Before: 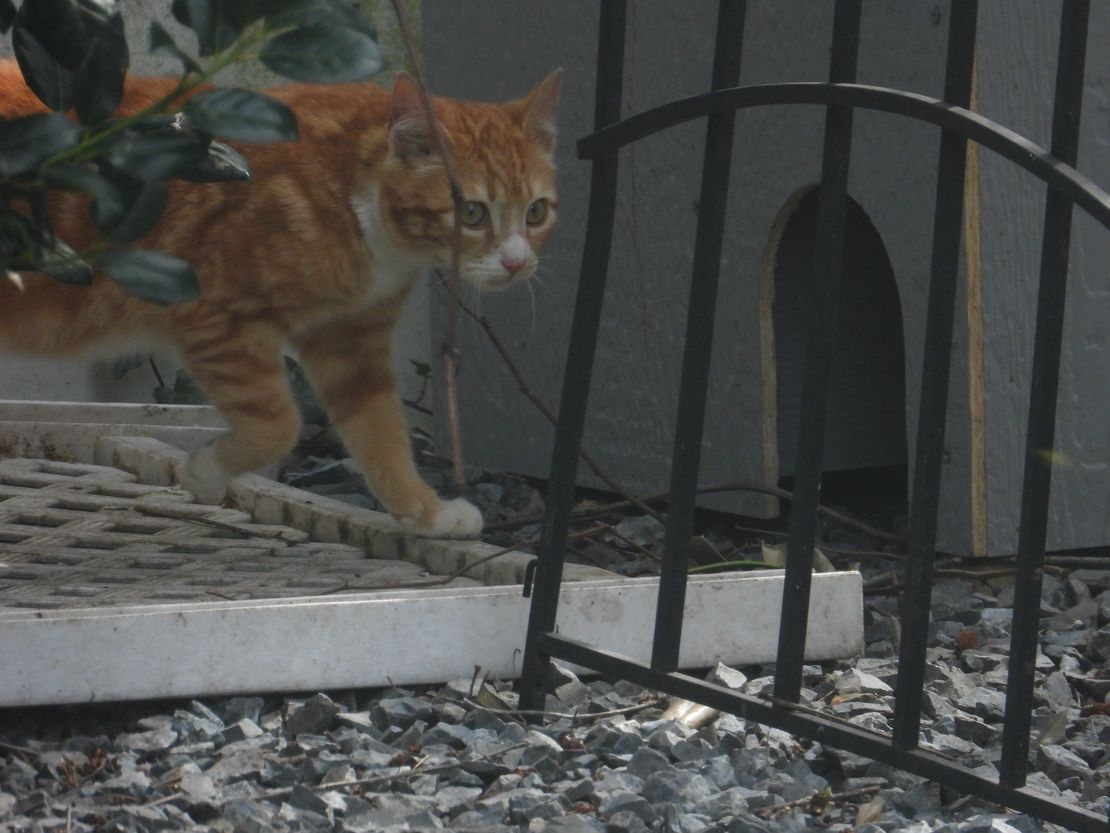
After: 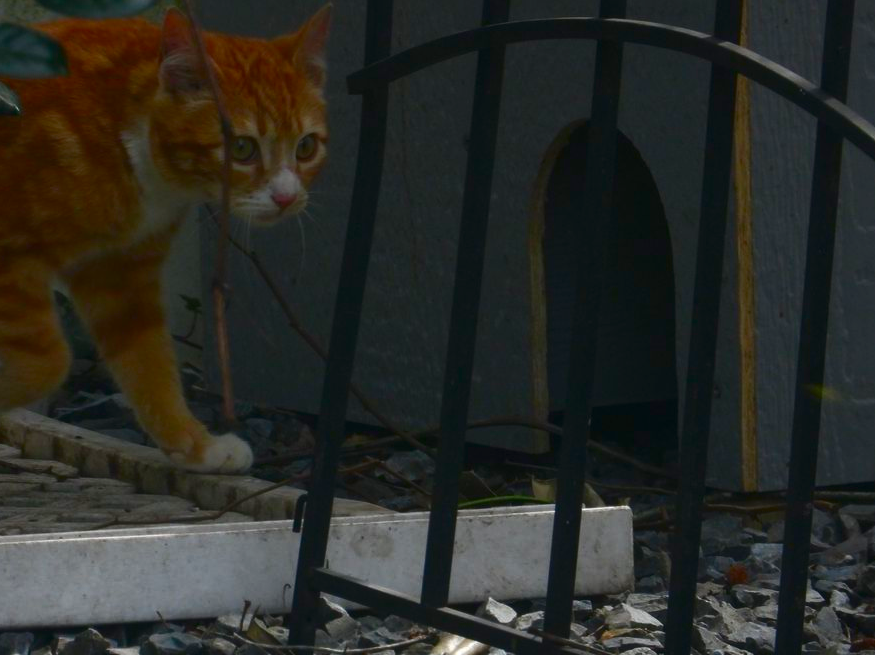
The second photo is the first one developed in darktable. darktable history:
contrast brightness saturation: brightness -0.25, saturation 0.2
color balance rgb: perceptual saturation grading › global saturation 20%, perceptual saturation grading › highlights -25%, perceptual saturation grading › shadows 50%
crop and rotate: left 20.74%, top 7.912%, right 0.375%, bottom 13.378%
